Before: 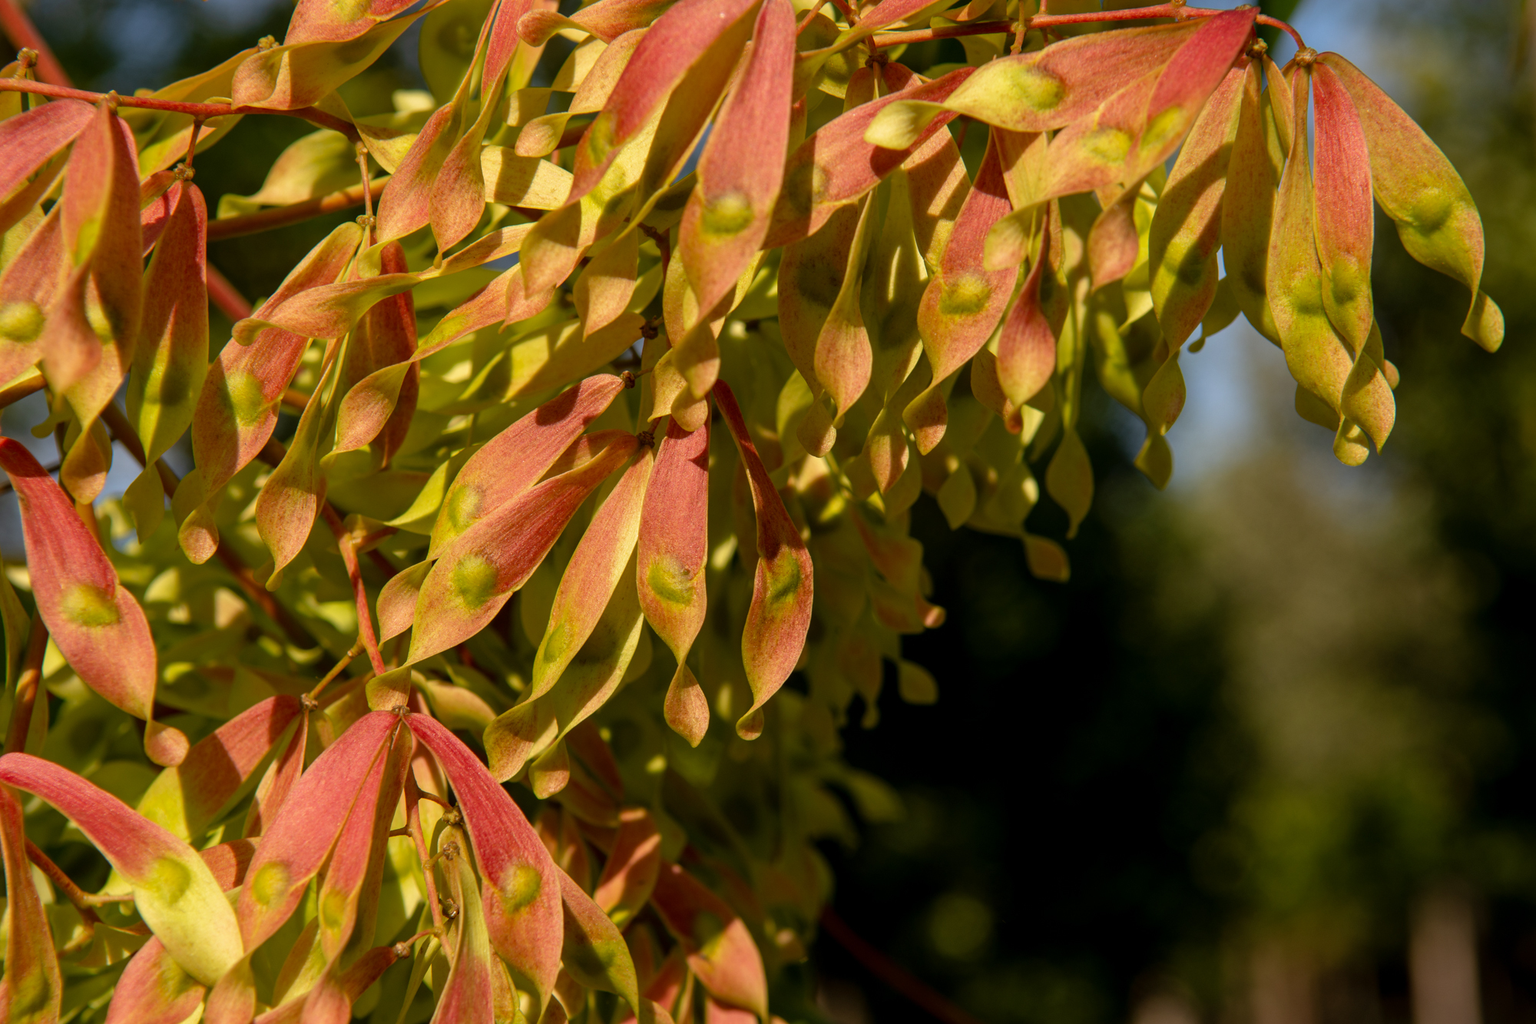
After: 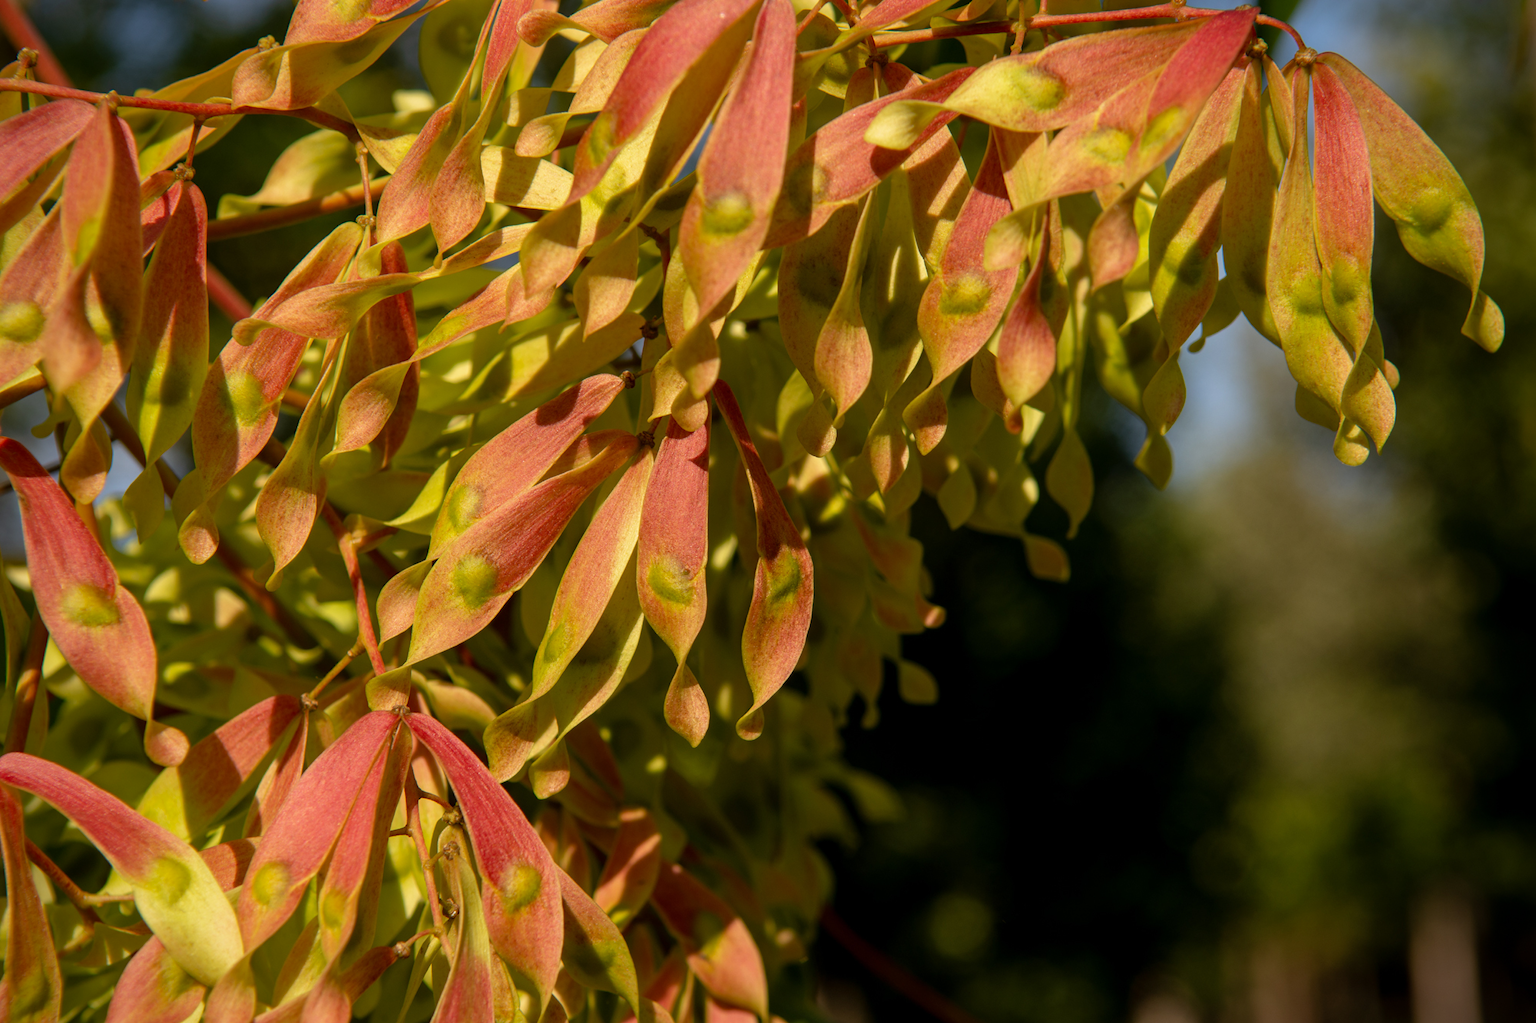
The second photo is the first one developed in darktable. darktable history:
tone equalizer: mask exposure compensation -0.515 EV
vignetting: fall-off radius 61.01%, saturation 0.034, unbound false
